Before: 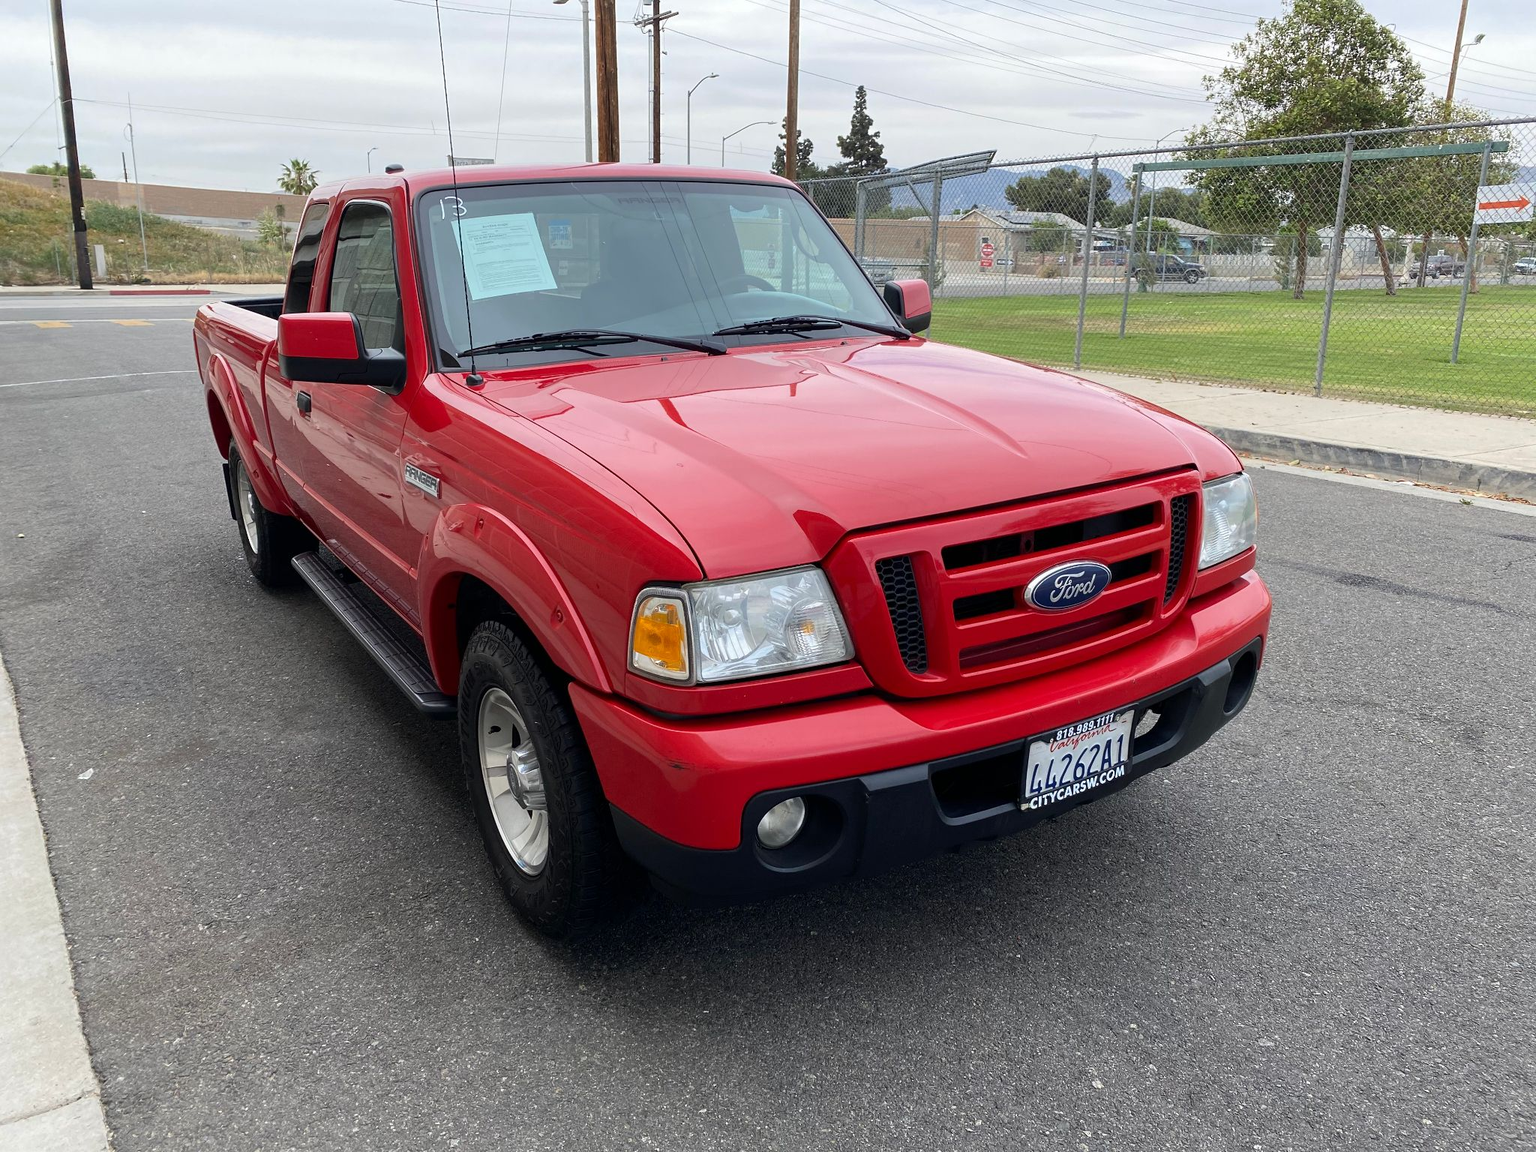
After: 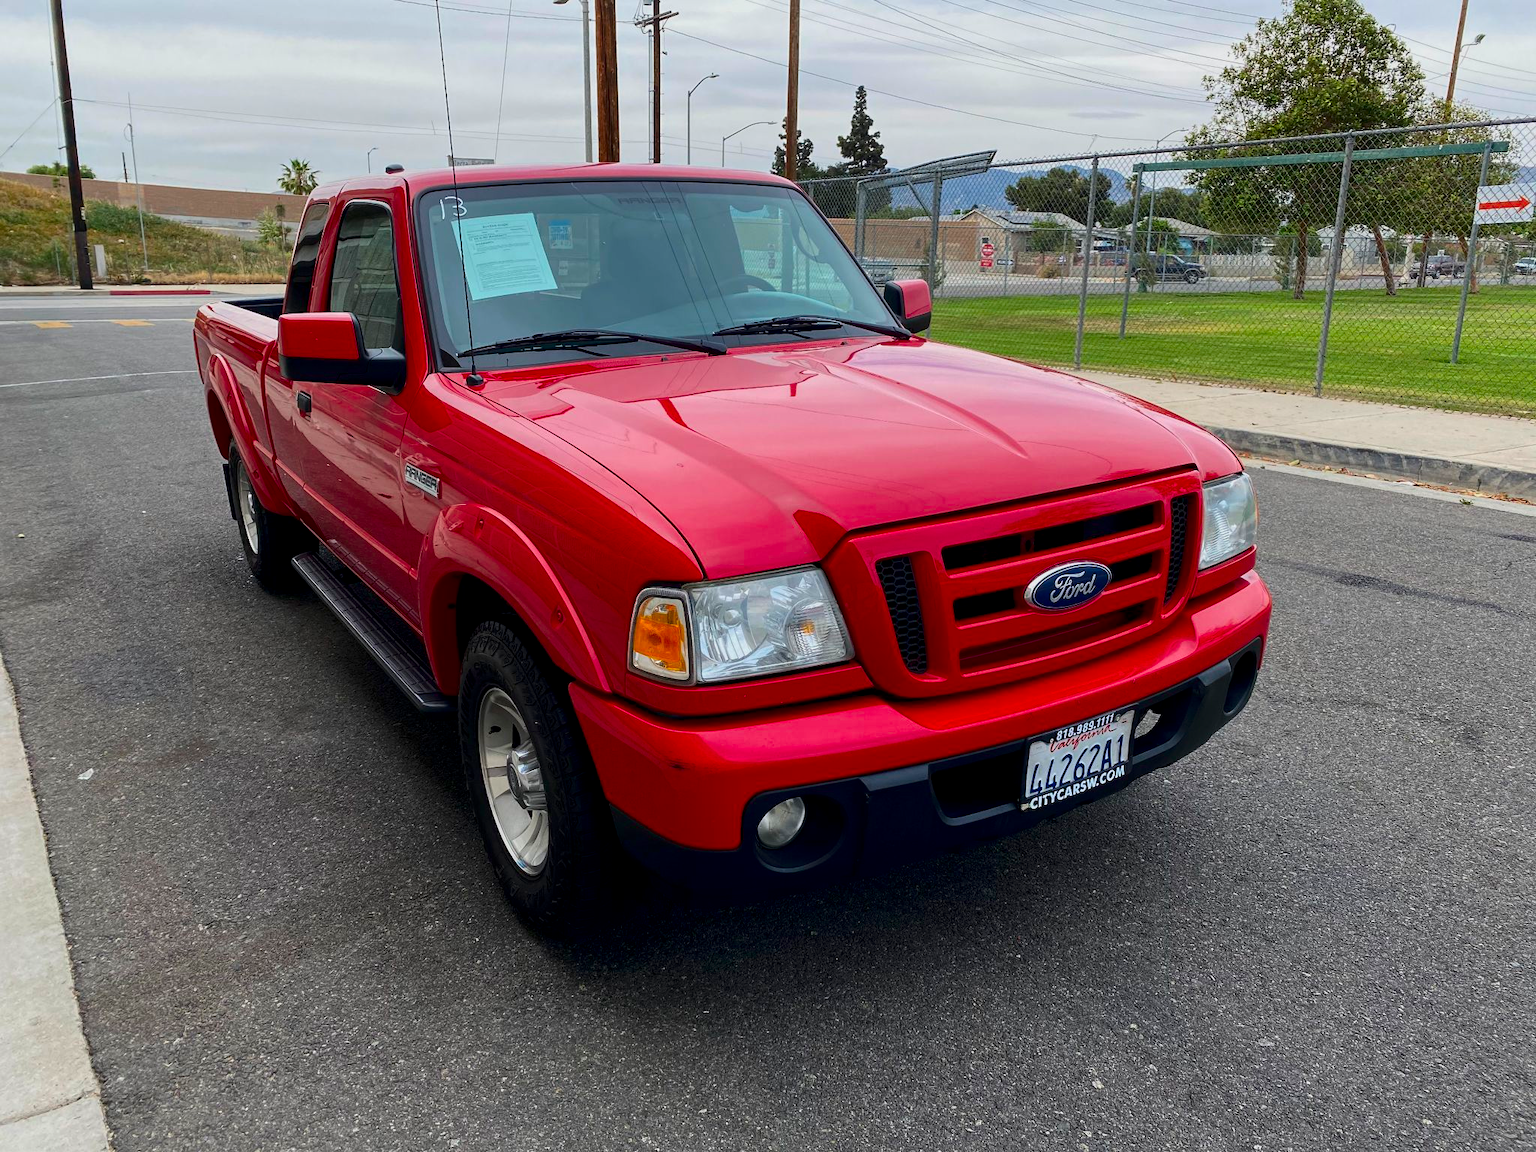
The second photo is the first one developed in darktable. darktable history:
shadows and highlights: radius 120.44, shadows 21.51, white point adjustment -9.69, highlights -14.47, soften with gaussian
contrast brightness saturation: contrast 0.12, brightness -0.117, saturation 0.204
local contrast: highlights 105%, shadows 97%, detail 119%, midtone range 0.2
